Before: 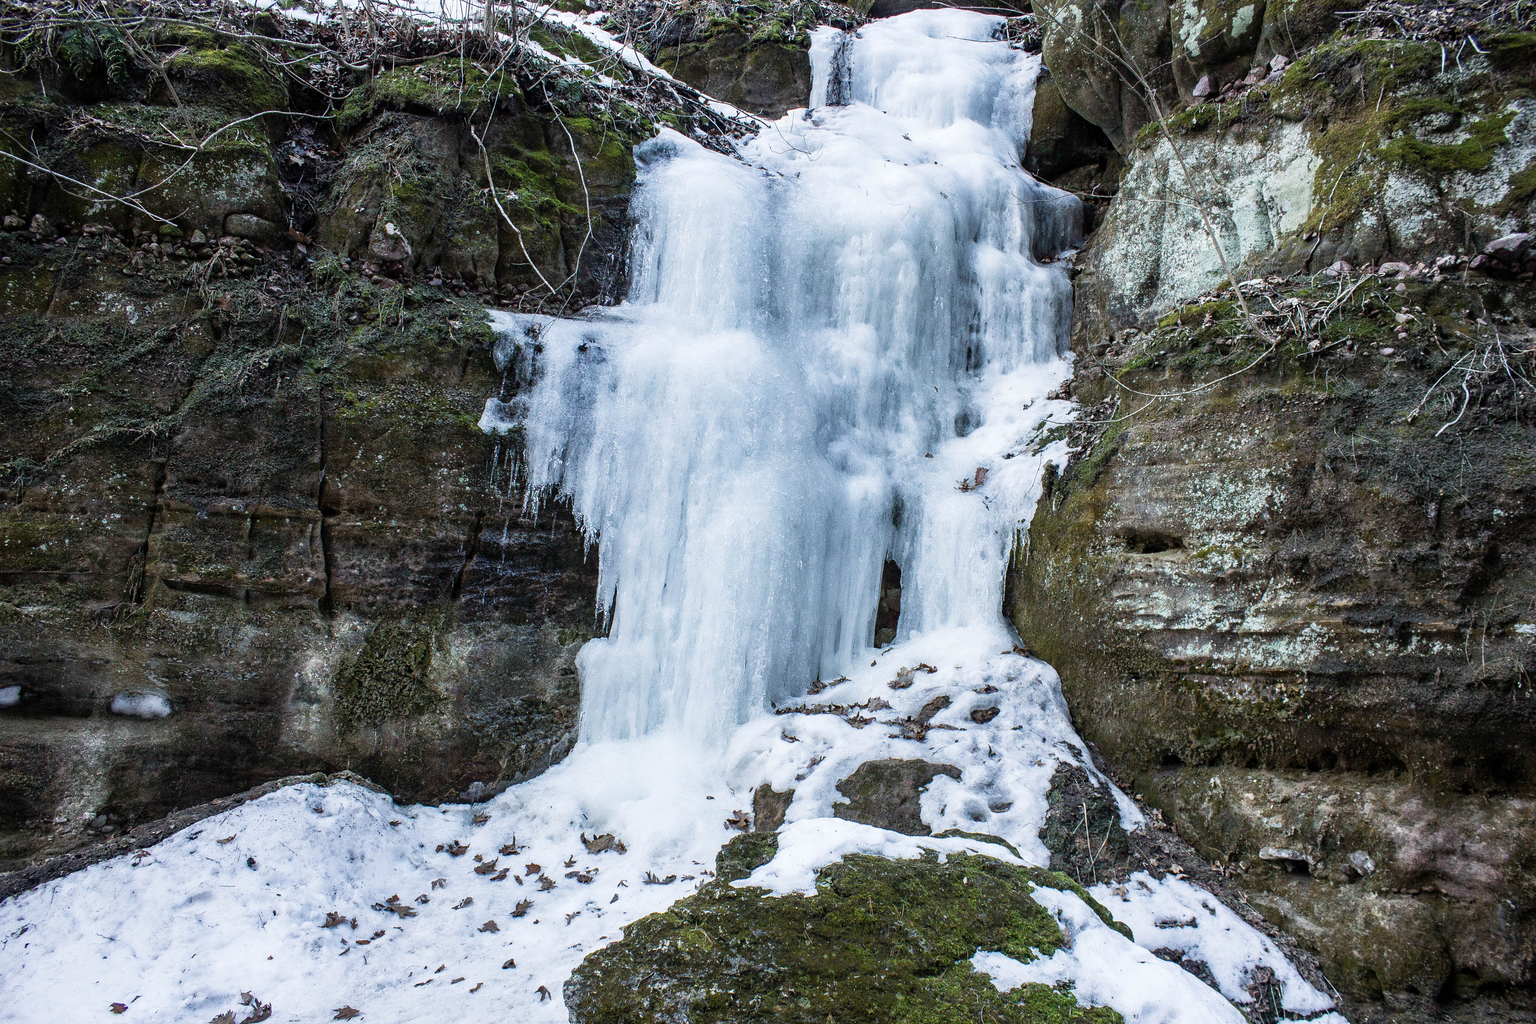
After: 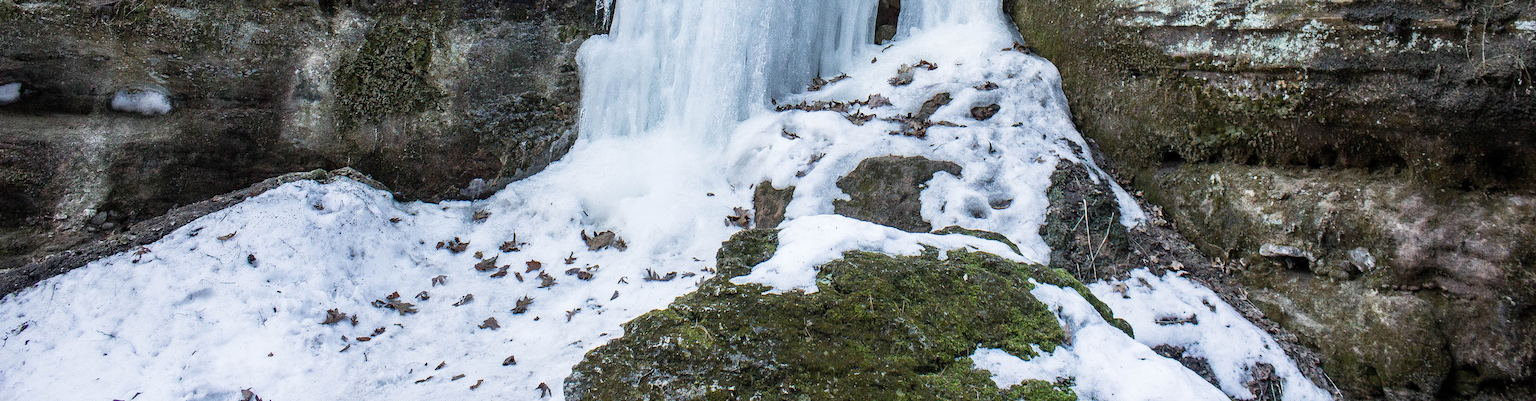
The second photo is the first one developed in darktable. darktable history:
crop and rotate: top 58.954%, bottom 1.809%
